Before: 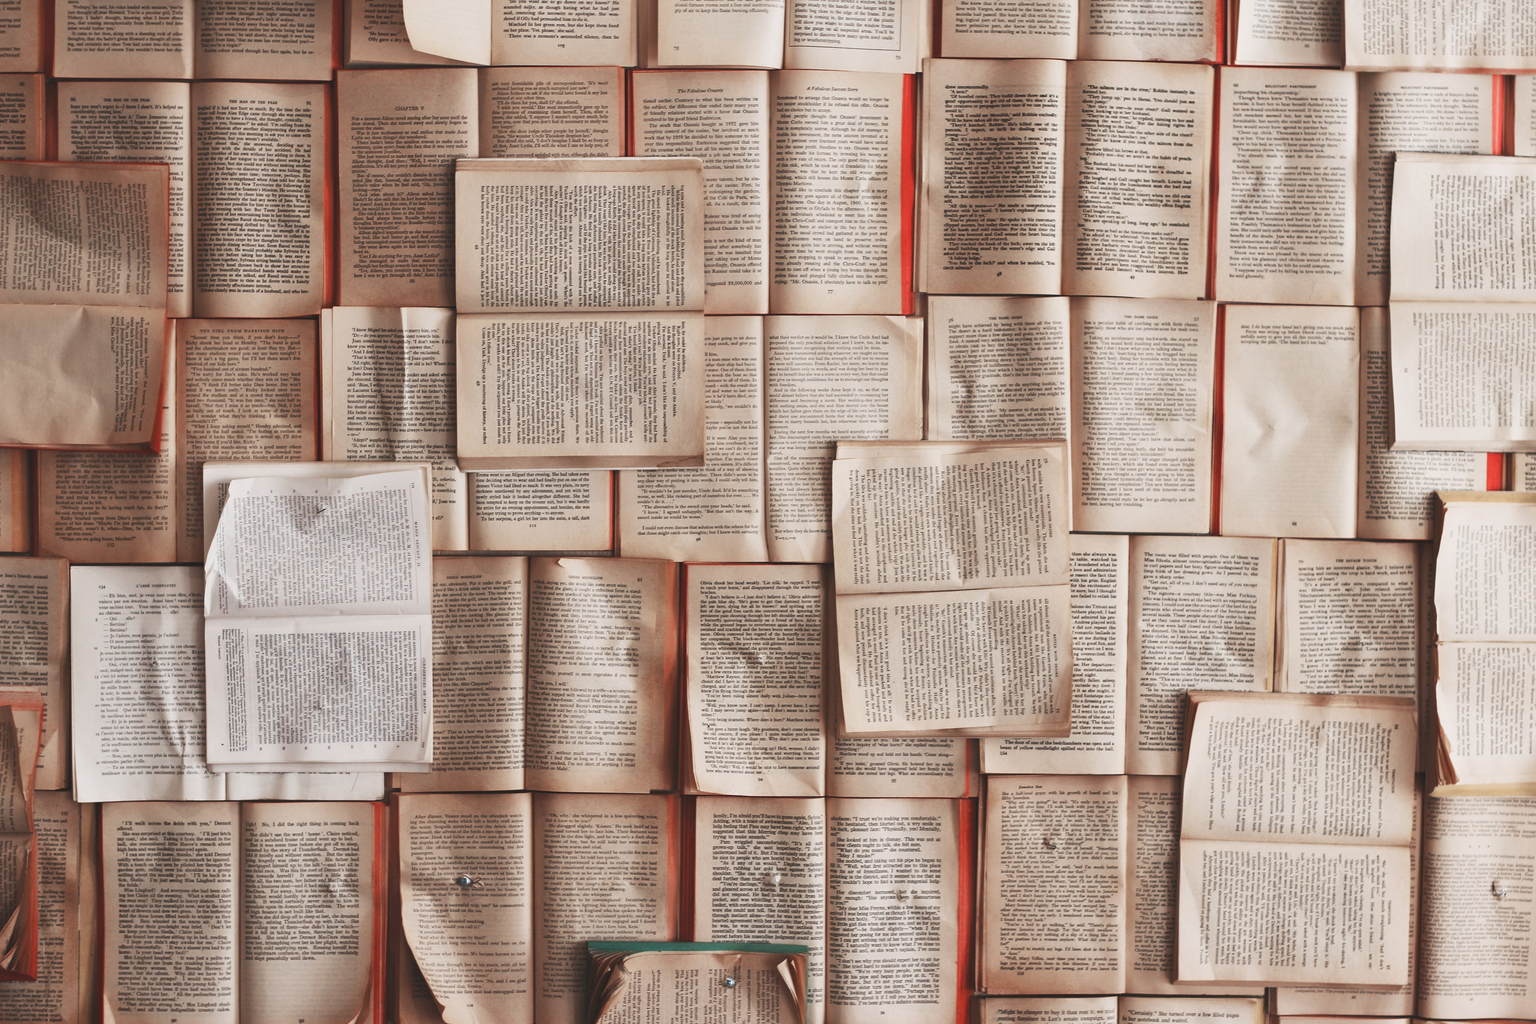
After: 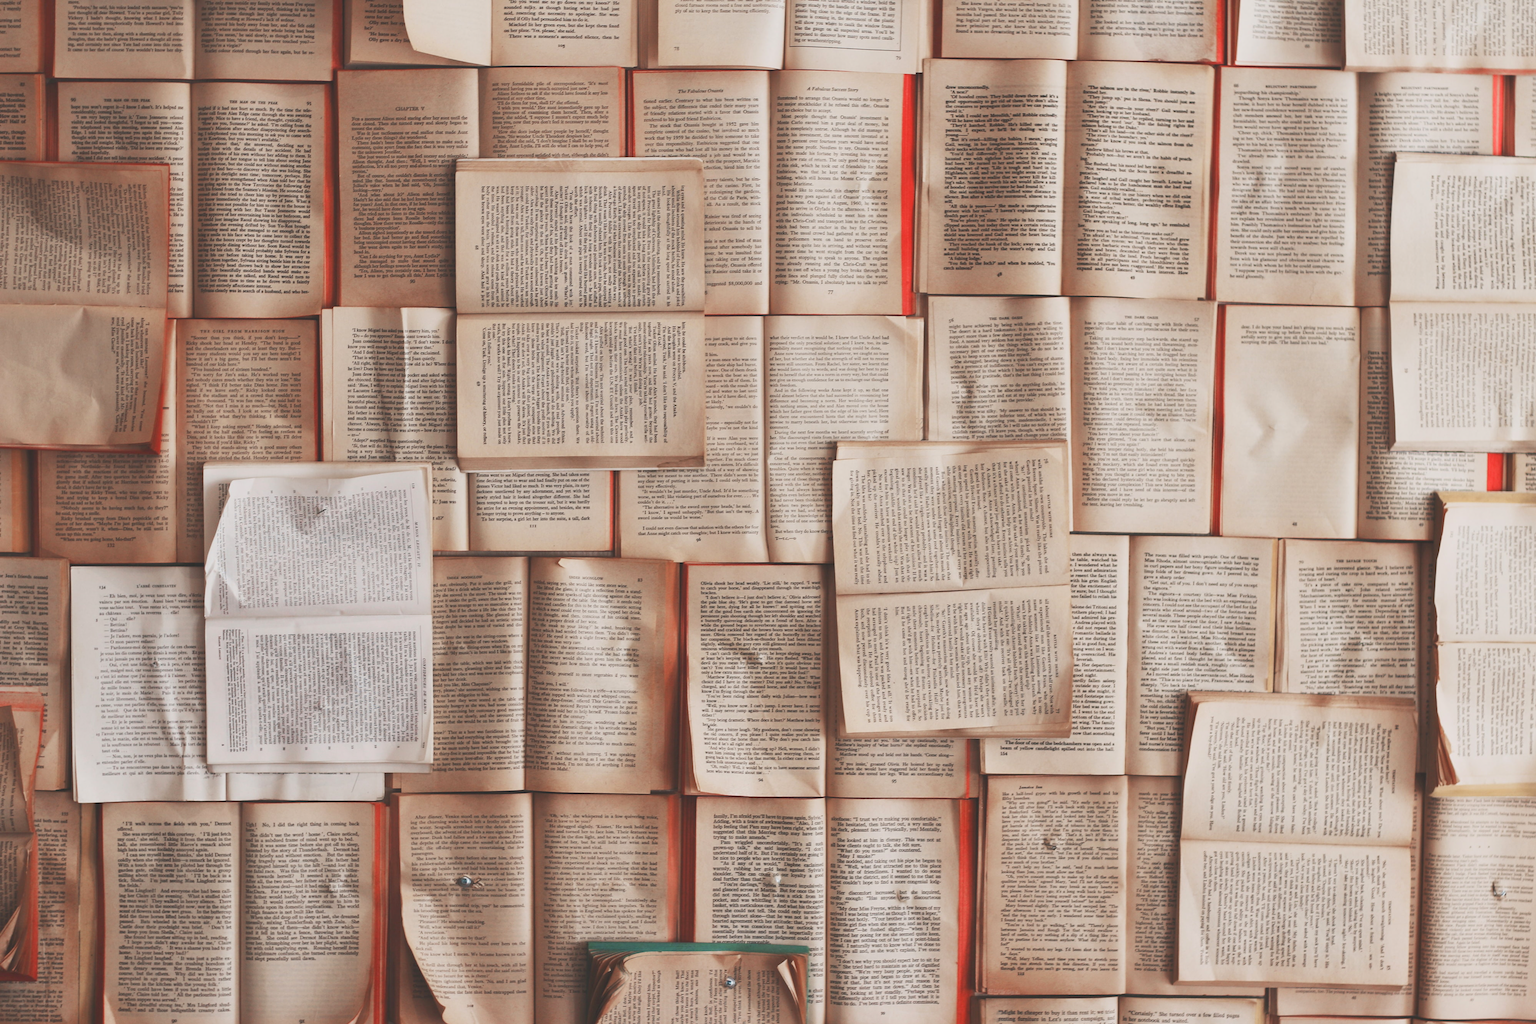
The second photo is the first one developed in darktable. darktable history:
contrast brightness saturation: contrast -0.104, brightness 0.042, saturation 0.08
